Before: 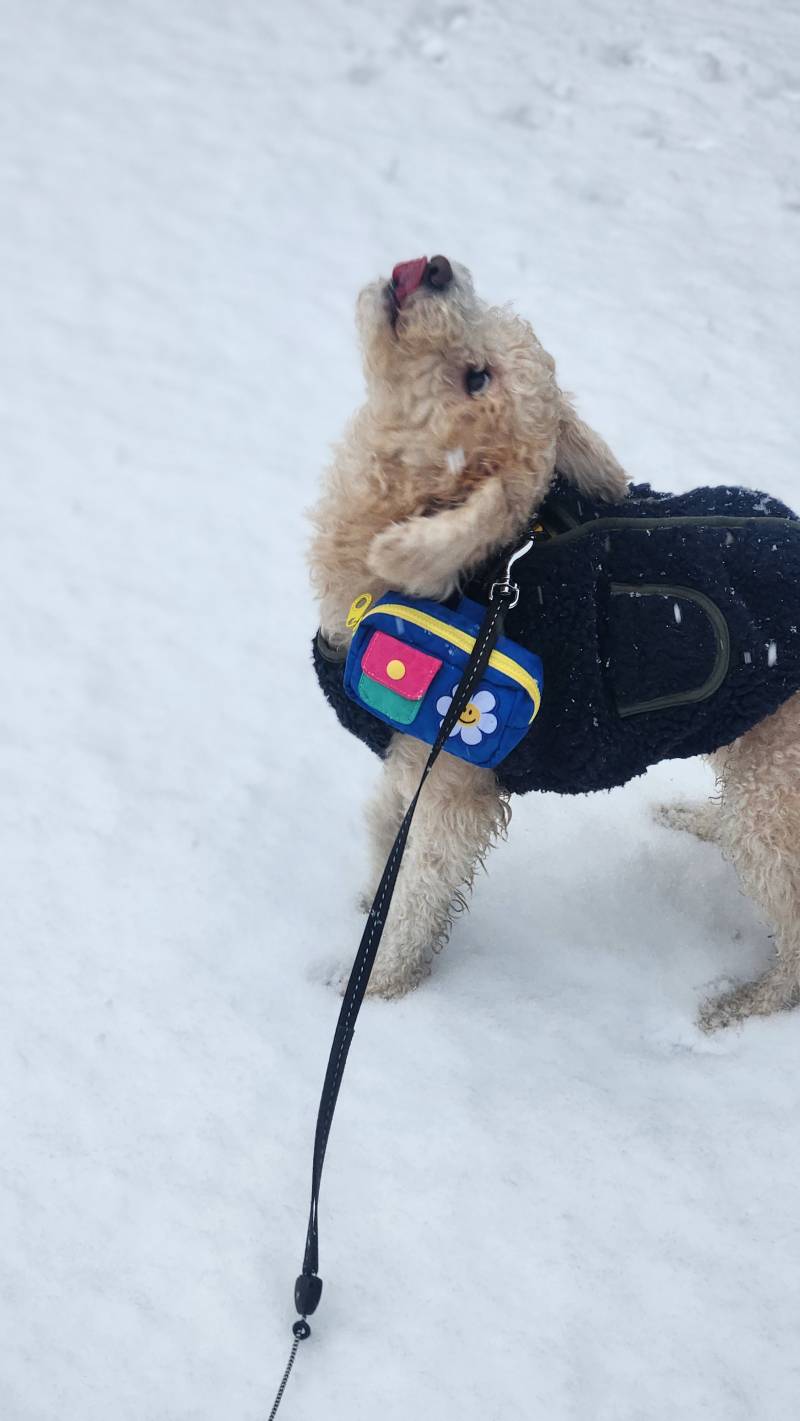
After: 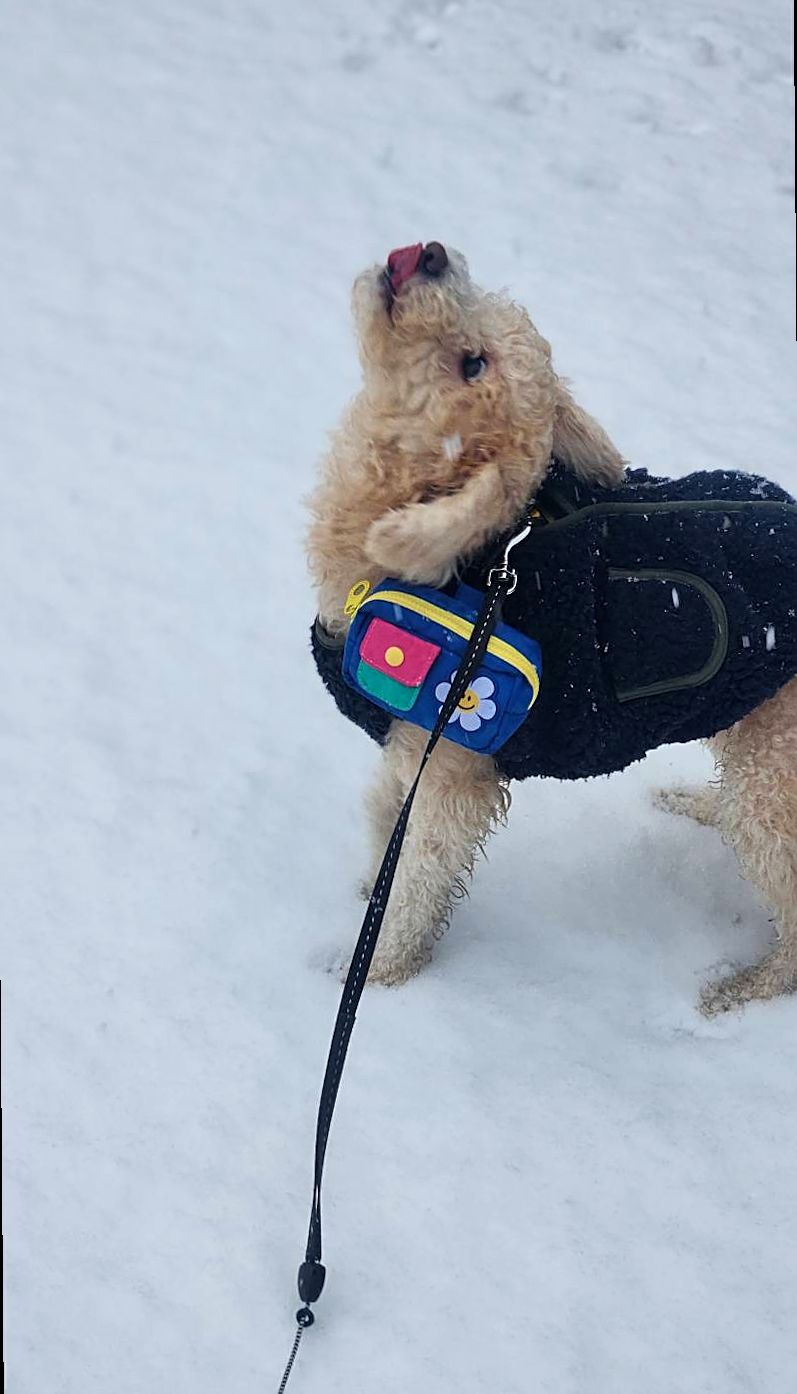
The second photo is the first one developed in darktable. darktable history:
velvia: on, module defaults
exposure: black level correction 0.001, exposure -0.2 EV, compensate highlight preservation false
sharpen: on, module defaults
rotate and perspective: rotation -0.45°, automatic cropping original format, crop left 0.008, crop right 0.992, crop top 0.012, crop bottom 0.988
